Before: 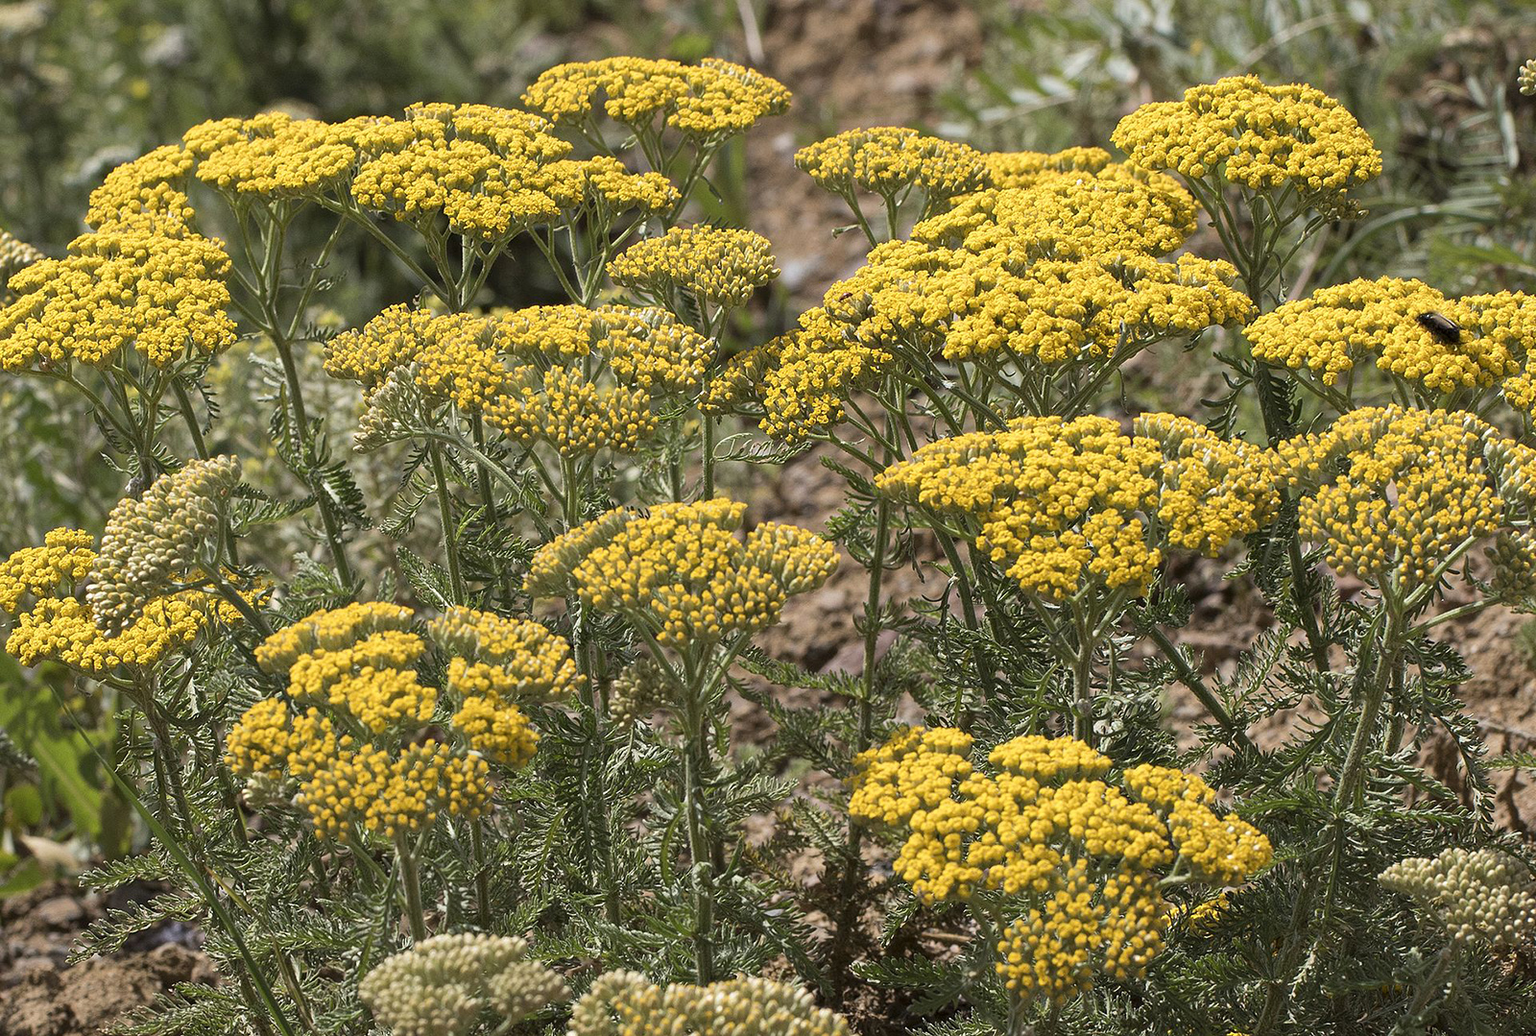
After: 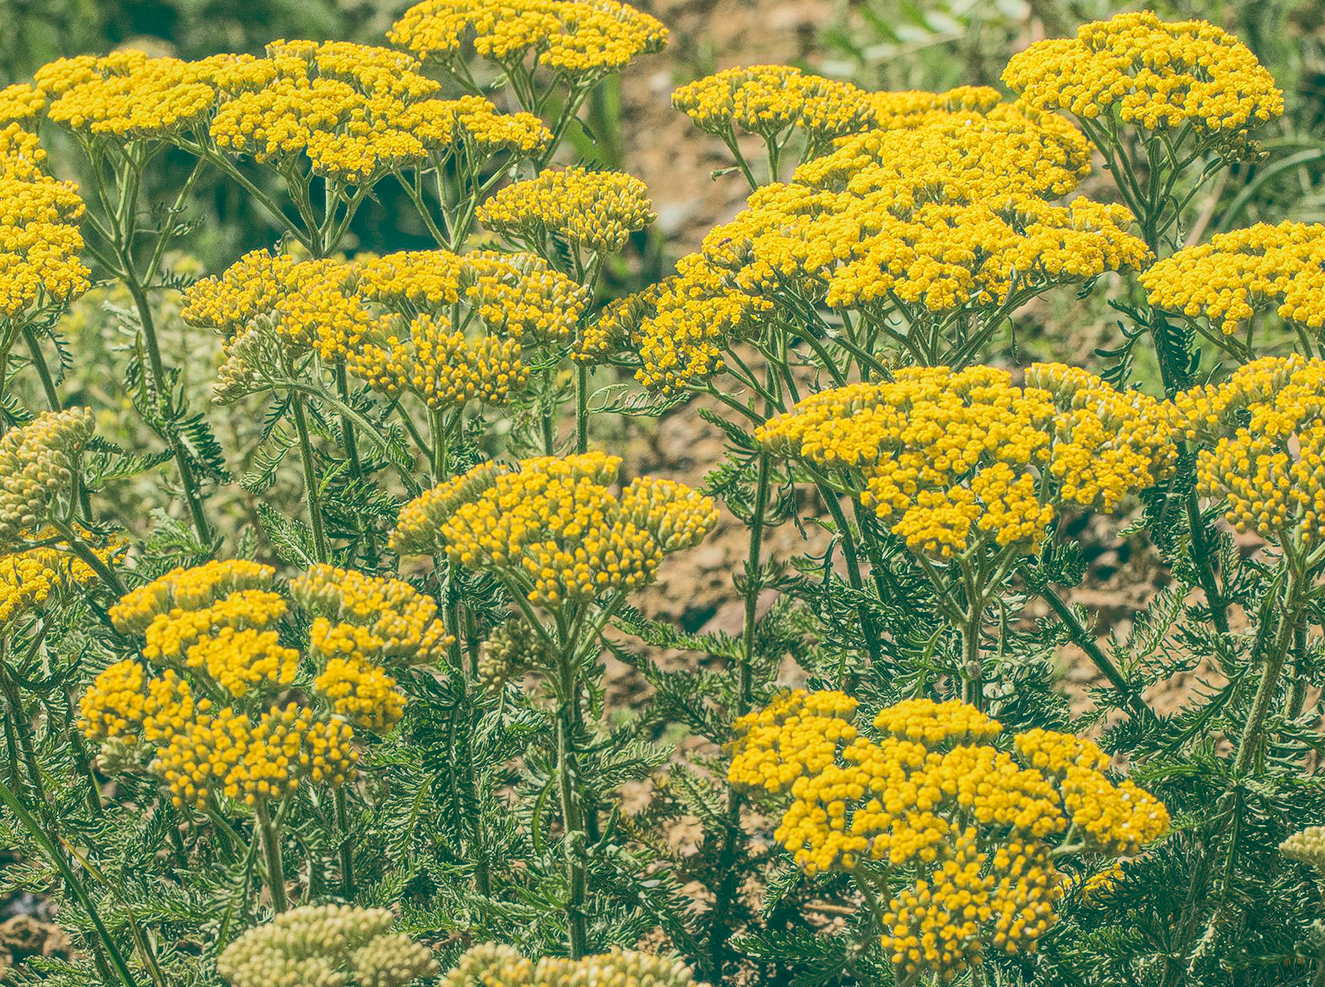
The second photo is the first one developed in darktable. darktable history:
color balance: lift [1.005, 0.99, 1.007, 1.01], gamma [1, 1.034, 1.032, 0.966], gain [0.873, 1.055, 1.067, 0.933]
local contrast: highlights 73%, shadows 15%, midtone range 0.197
crop: left 9.807%, top 6.259%, right 7.334%, bottom 2.177%
rgb curve: curves: ch0 [(0, 0) (0.284, 0.292) (0.505, 0.644) (1, 1)]; ch1 [(0, 0) (0.284, 0.292) (0.505, 0.644) (1, 1)]; ch2 [(0, 0) (0.284, 0.292) (0.505, 0.644) (1, 1)], compensate middle gray true
